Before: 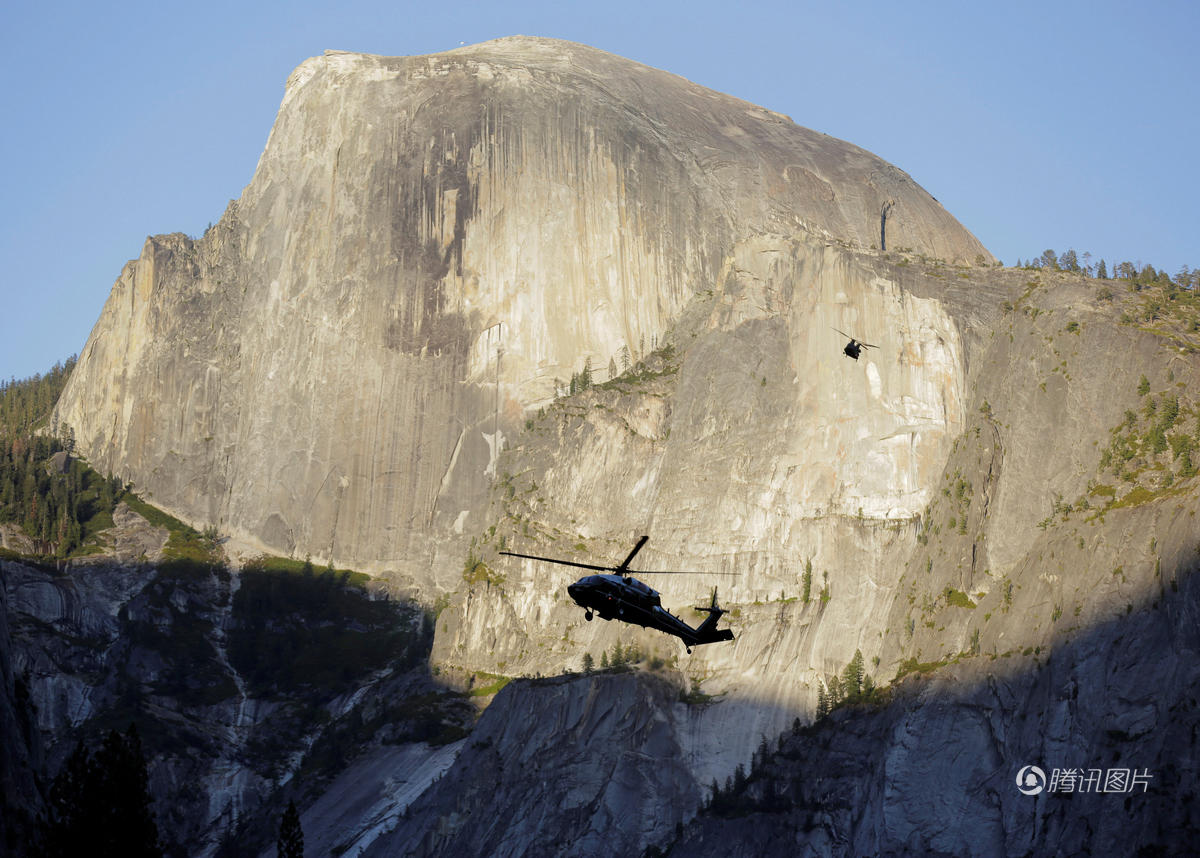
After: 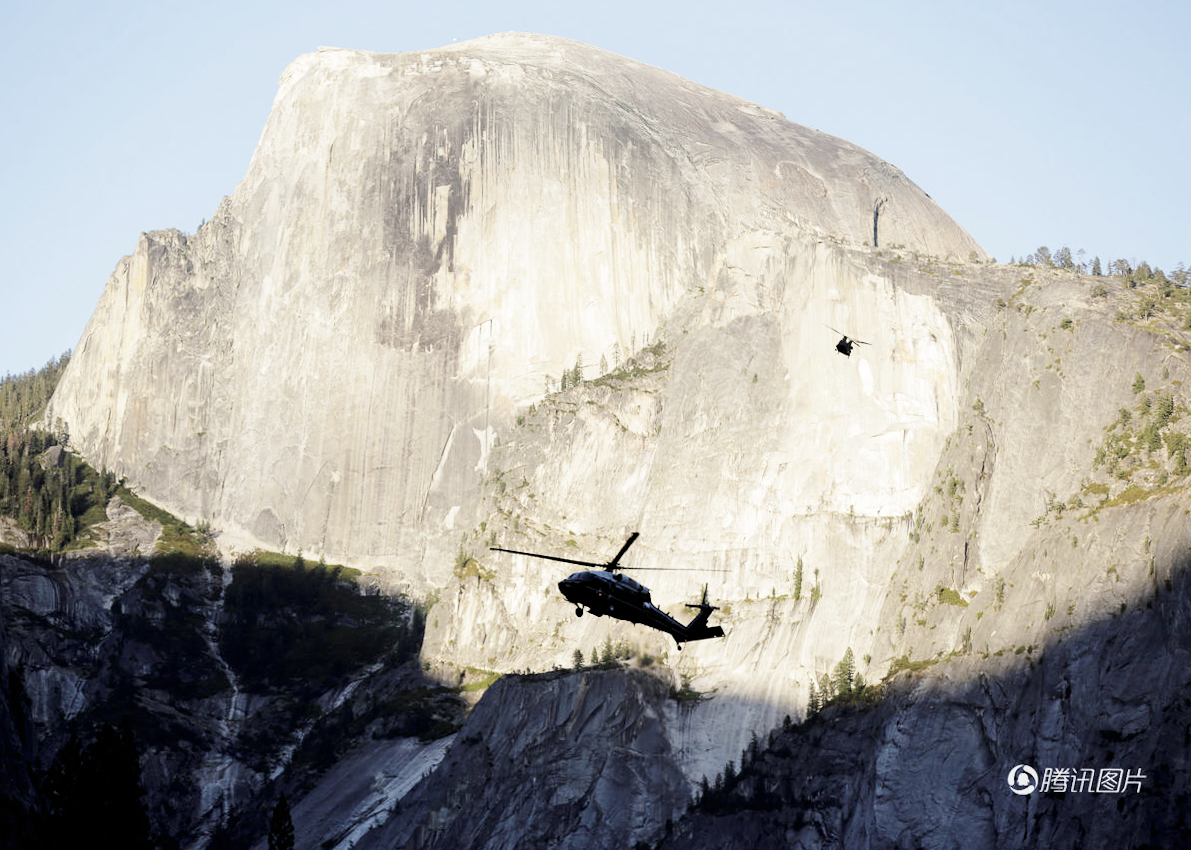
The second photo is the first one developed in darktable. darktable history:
base curve: curves: ch0 [(0, 0) (0.005, 0.002) (0.15, 0.3) (0.4, 0.7) (0.75, 0.95) (1, 1)], preserve colors none
rotate and perspective: rotation 0.192°, lens shift (horizontal) -0.015, crop left 0.005, crop right 0.996, crop top 0.006, crop bottom 0.99
contrast brightness saturation: contrast 0.1, saturation -0.36
